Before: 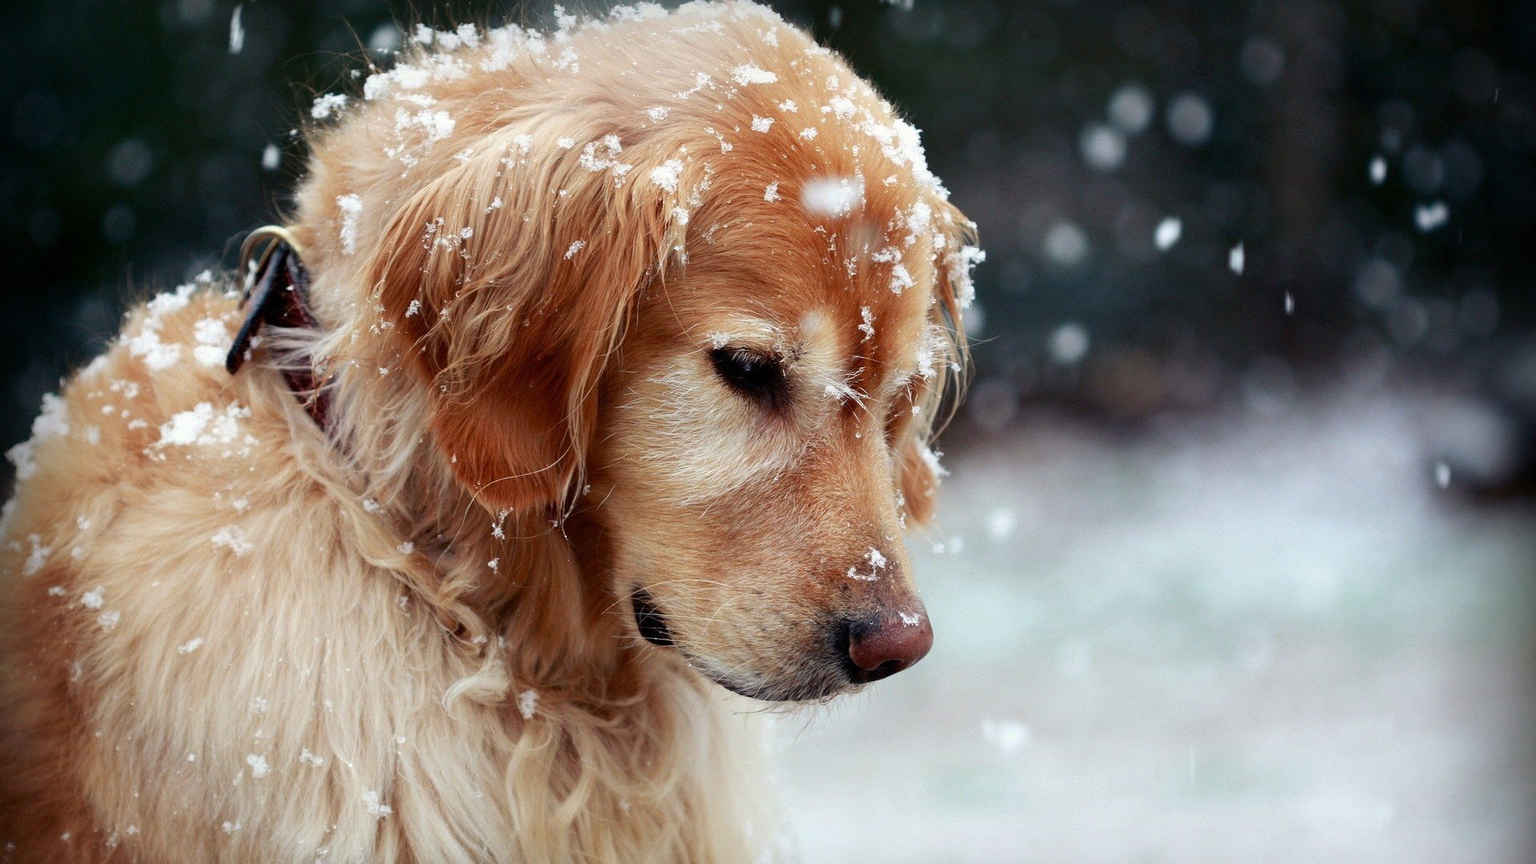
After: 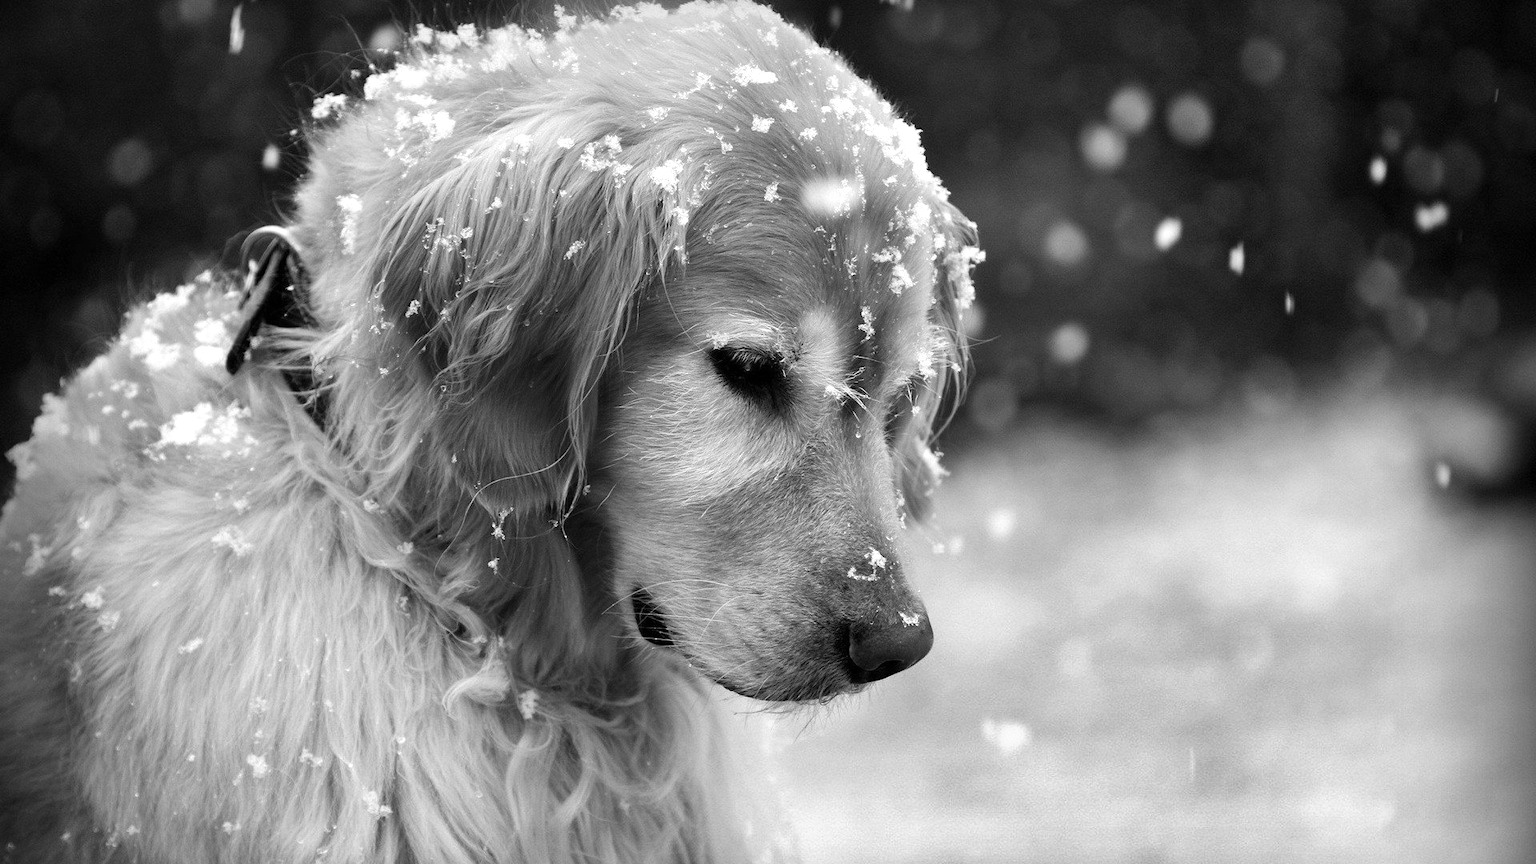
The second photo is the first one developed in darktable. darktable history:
white balance: red 0.98, blue 1.61
shadows and highlights: radius 171.16, shadows 27, white point adjustment 3.13, highlights -67.95, soften with gaussian
monochrome: on, module defaults
